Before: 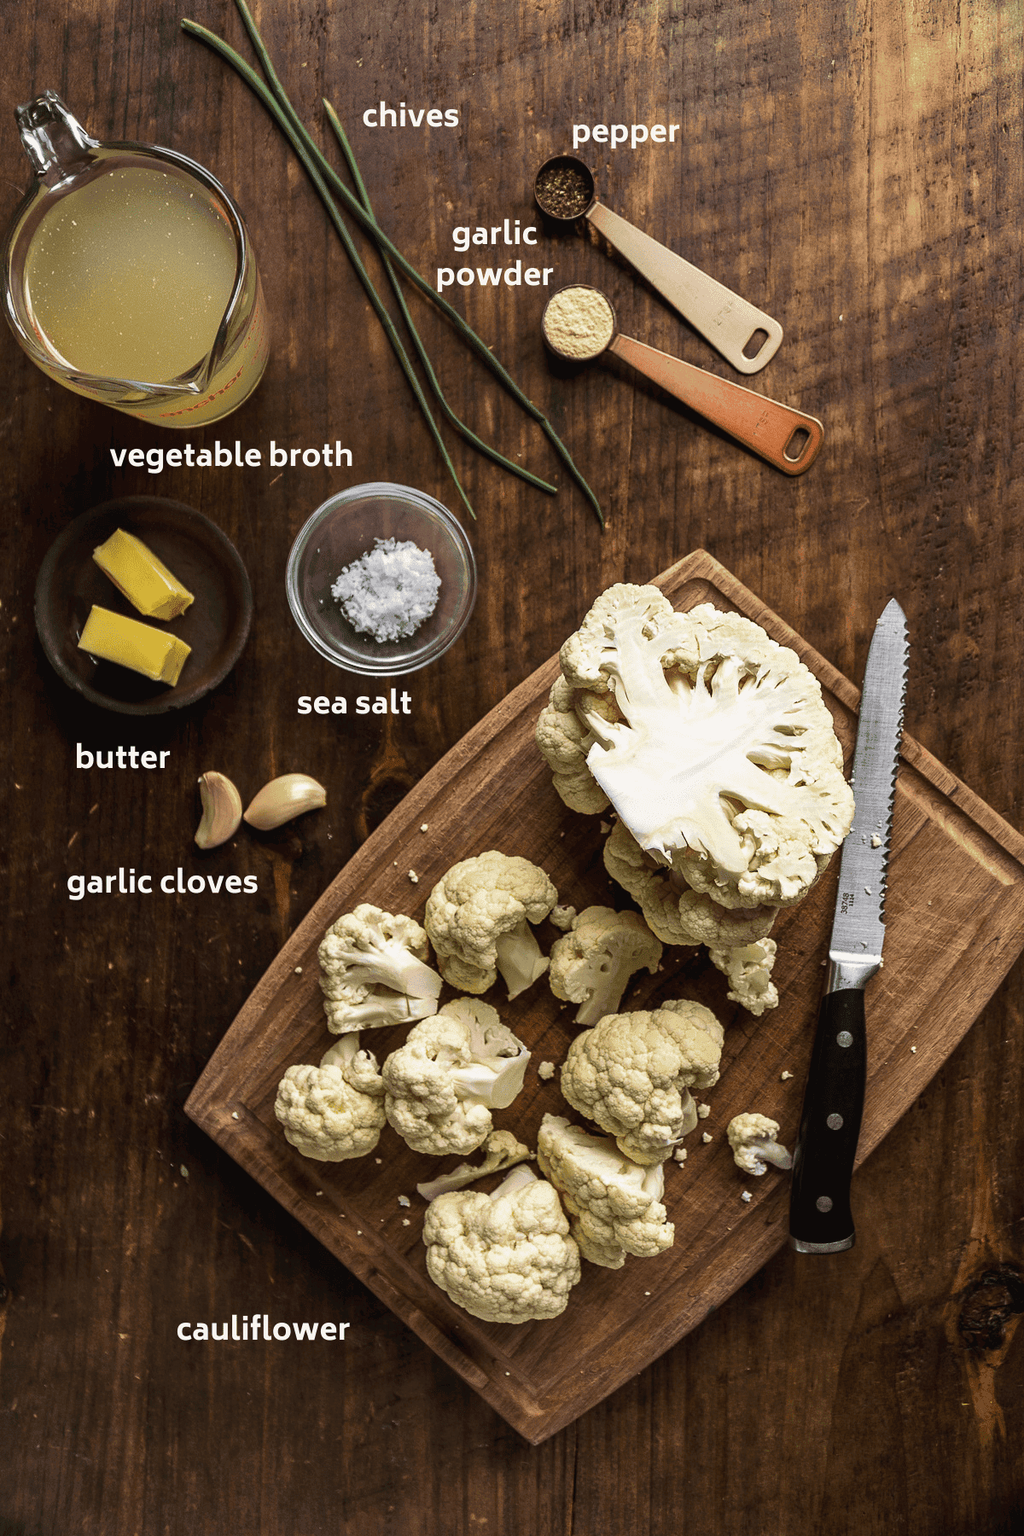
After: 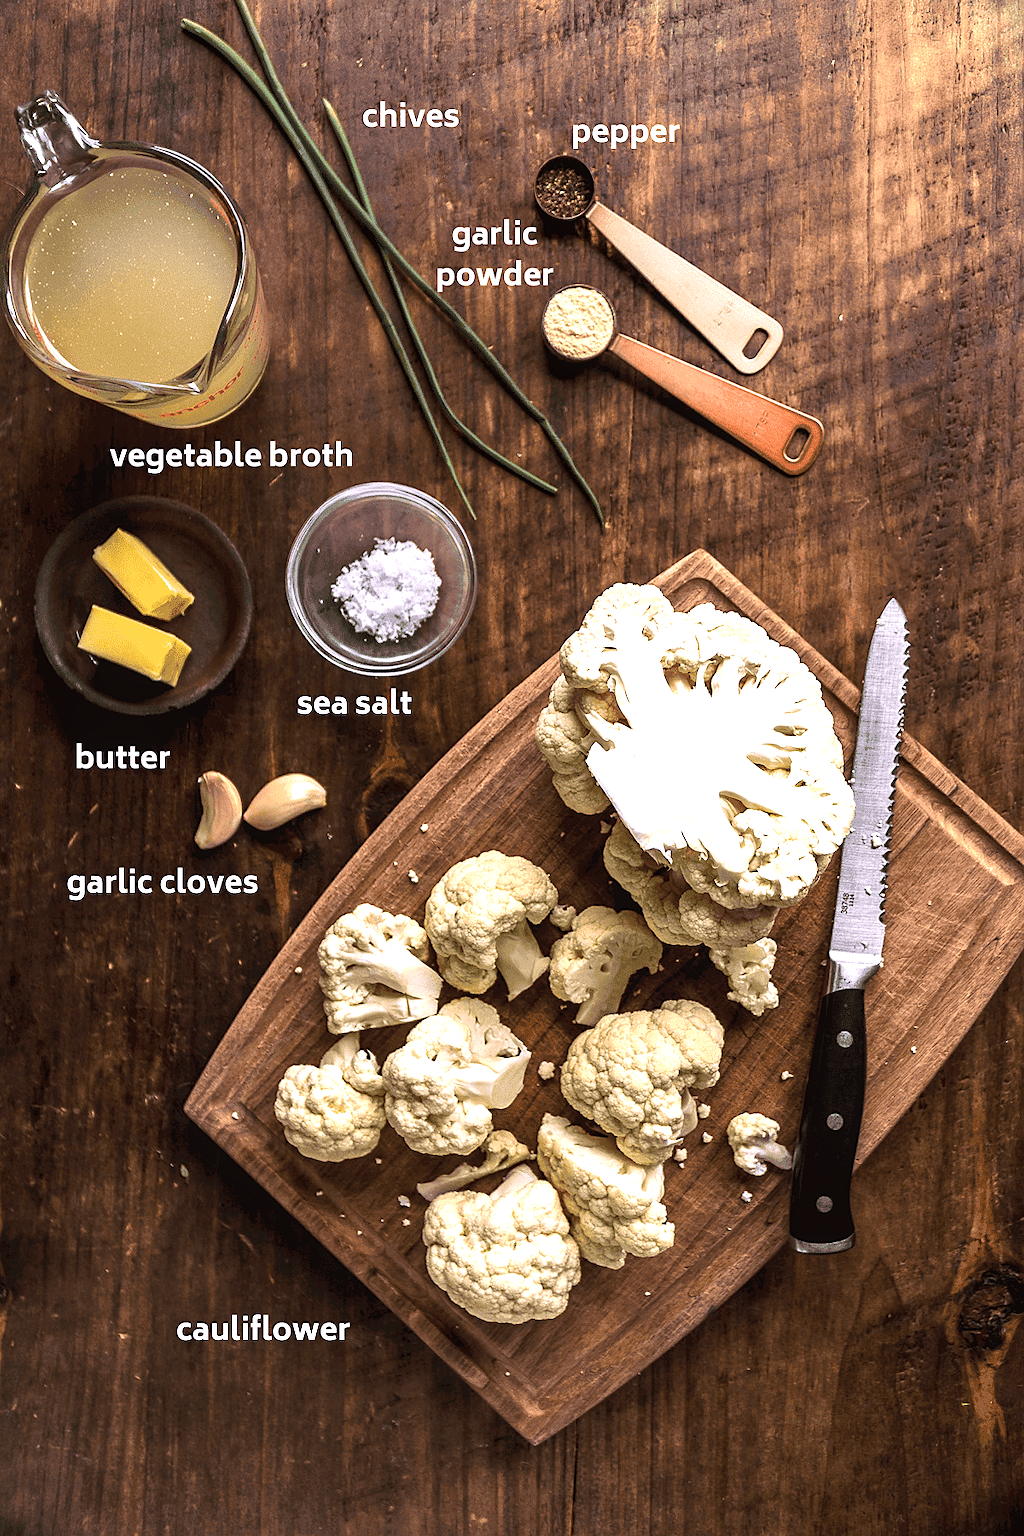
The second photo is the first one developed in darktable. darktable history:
local contrast: highlights 100%, shadows 100%, detail 120%, midtone range 0.2
exposure: exposure 0.6 EV, compensate highlight preservation false
sharpen: radius 1.458, amount 0.398, threshold 1.271
white balance: red 1.05, blue 1.072
